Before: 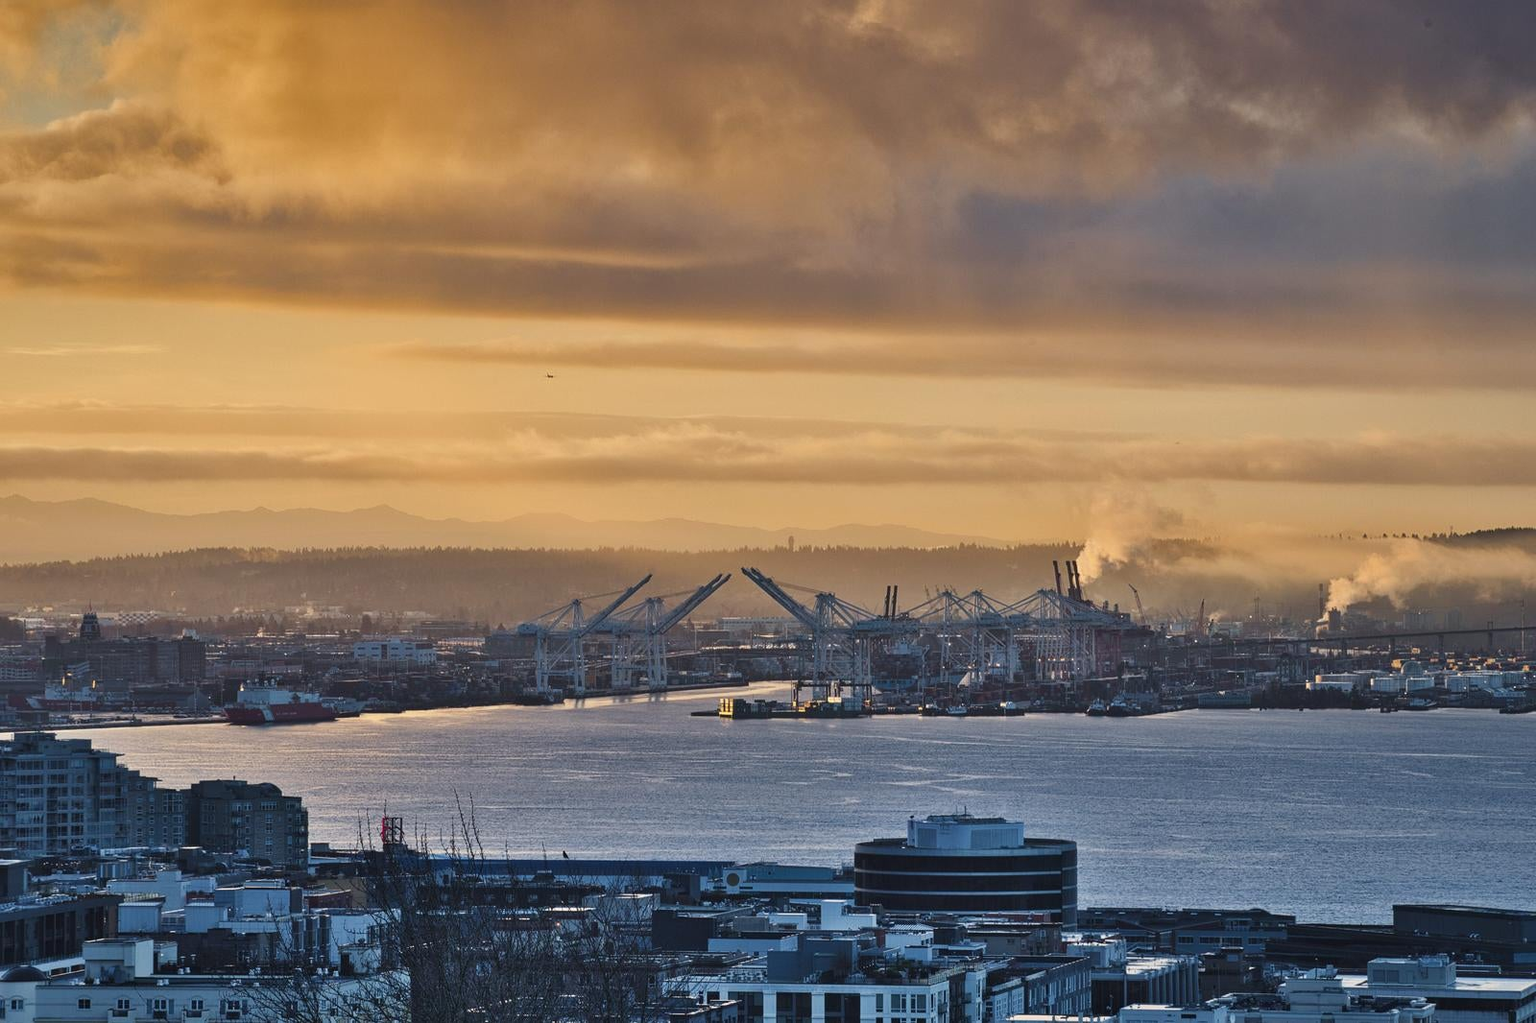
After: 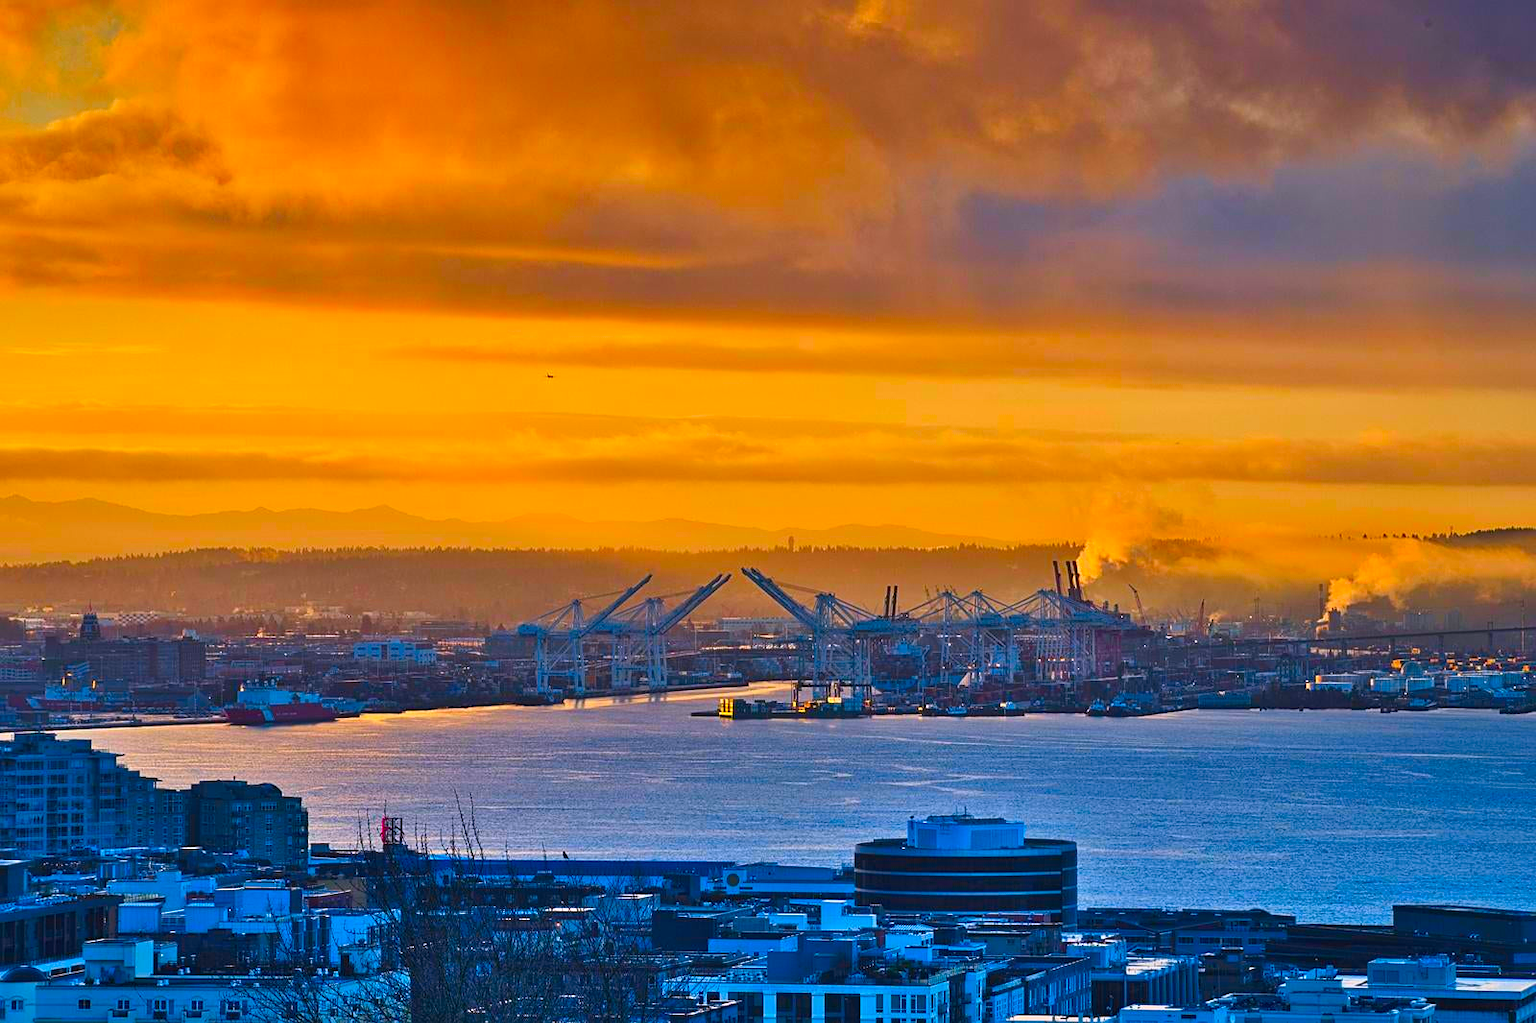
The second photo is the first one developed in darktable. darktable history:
shadows and highlights: shadows -1.14, highlights 39.31
sharpen: amount 0.216
color correction: highlights a* 1.49, highlights b* -1.73, saturation 2.53
